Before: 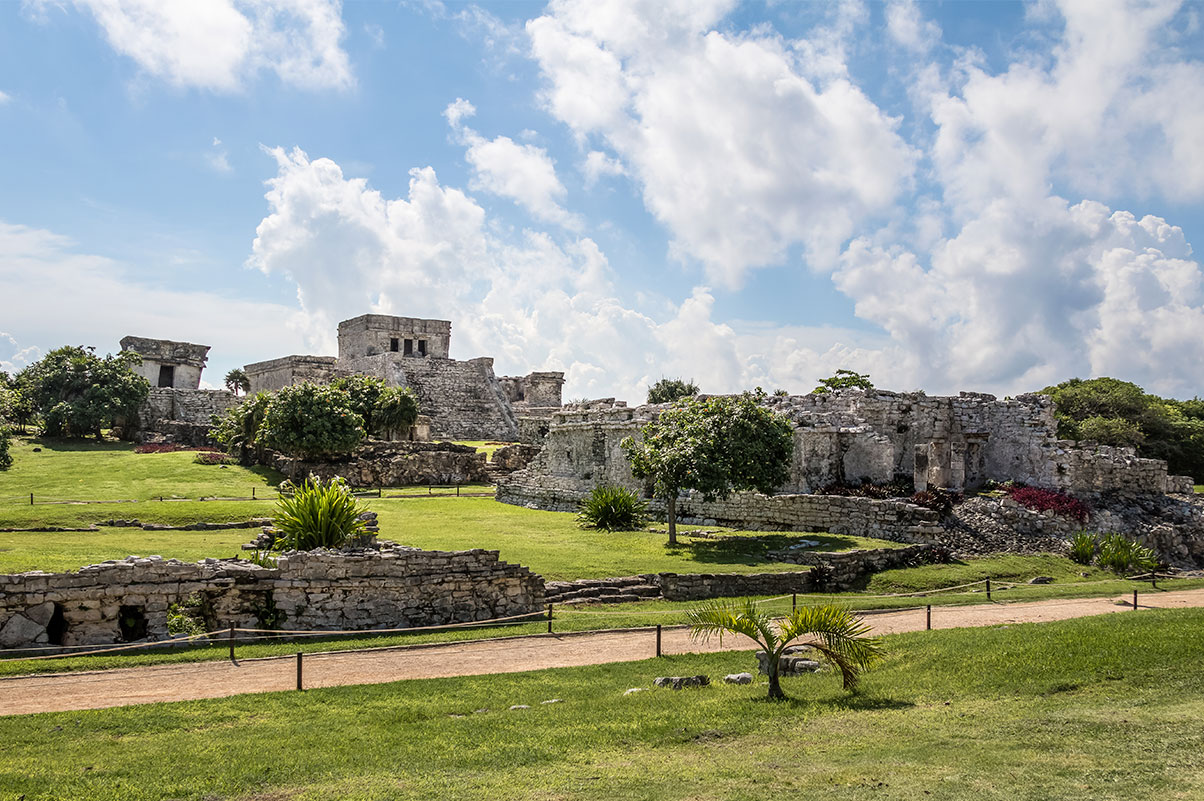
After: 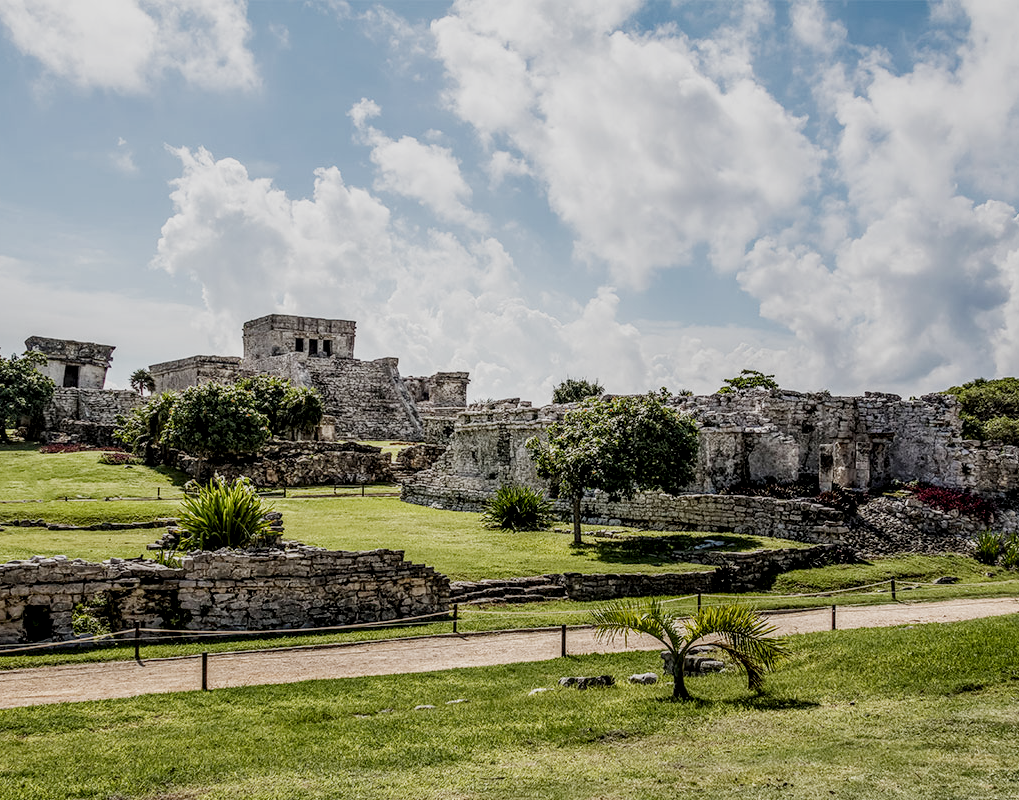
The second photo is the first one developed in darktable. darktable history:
filmic rgb: black relative exposure -8.01 EV, white relative exposure 3.83 EV, hardness 4.29, preserve chrominance no, color science v5 (2021), contrast in shadows safe, contrast in highlights safe
crop: left 7.947%, right 7.389%
tone equalizer: mask exposure compensation -0.513 EV
local contrast: detail 155%
